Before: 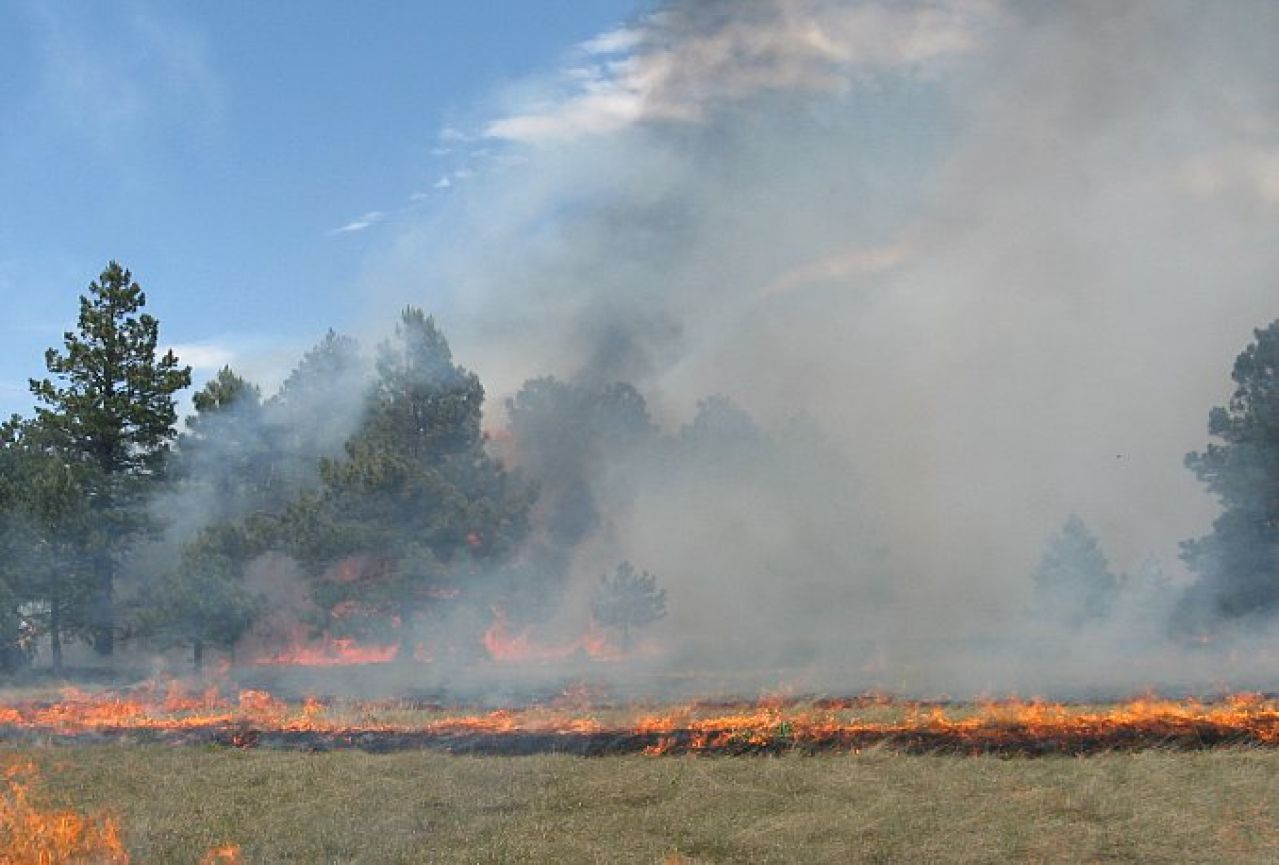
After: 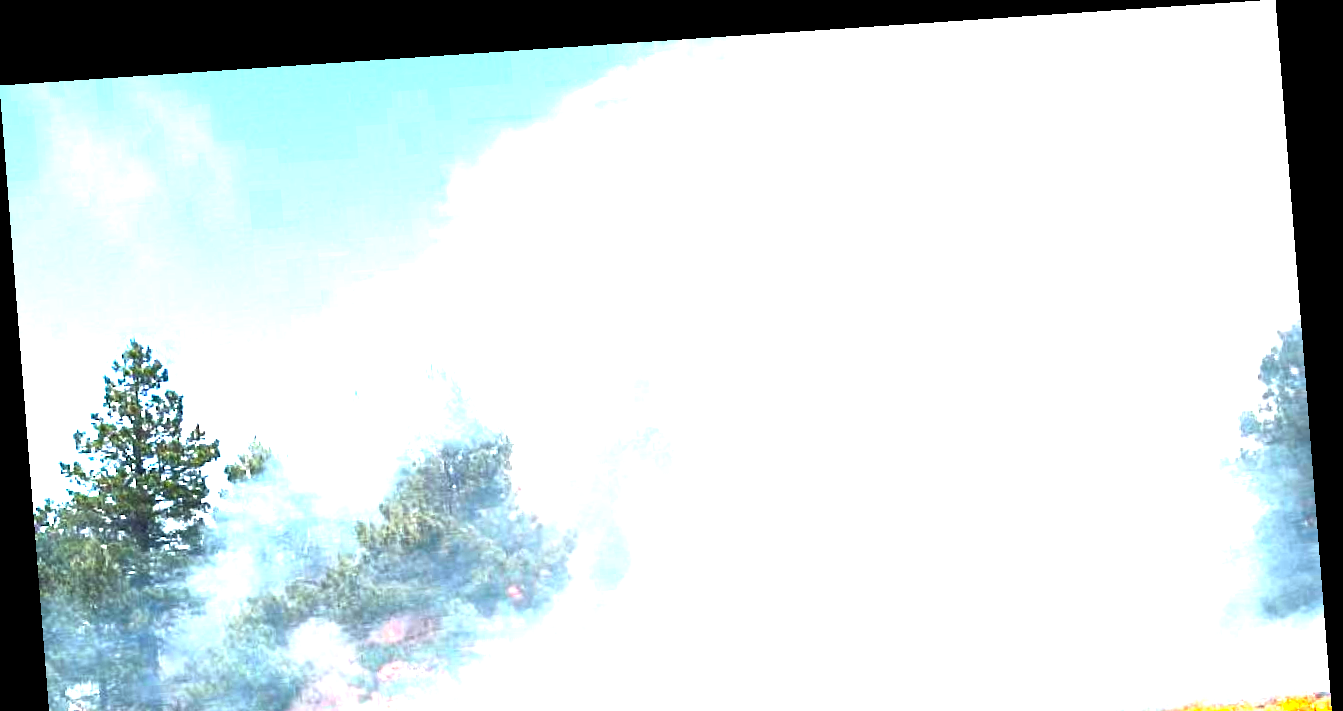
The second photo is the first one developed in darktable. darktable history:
crop: bottom 24.988%
rotate and perspective: rotation -4.2°, shear 0.006, automatic cropping off
color balance rgb: perceptual saturation grading › global saturation 25%, perceptual brilliance grading › global brilliance 35%, perceptual brilliance grading › highlights 50%, perceptual brilliance grading › mid-tones 60%, perceptual brilliance grading › shadows 35%, global vibrance 20%
